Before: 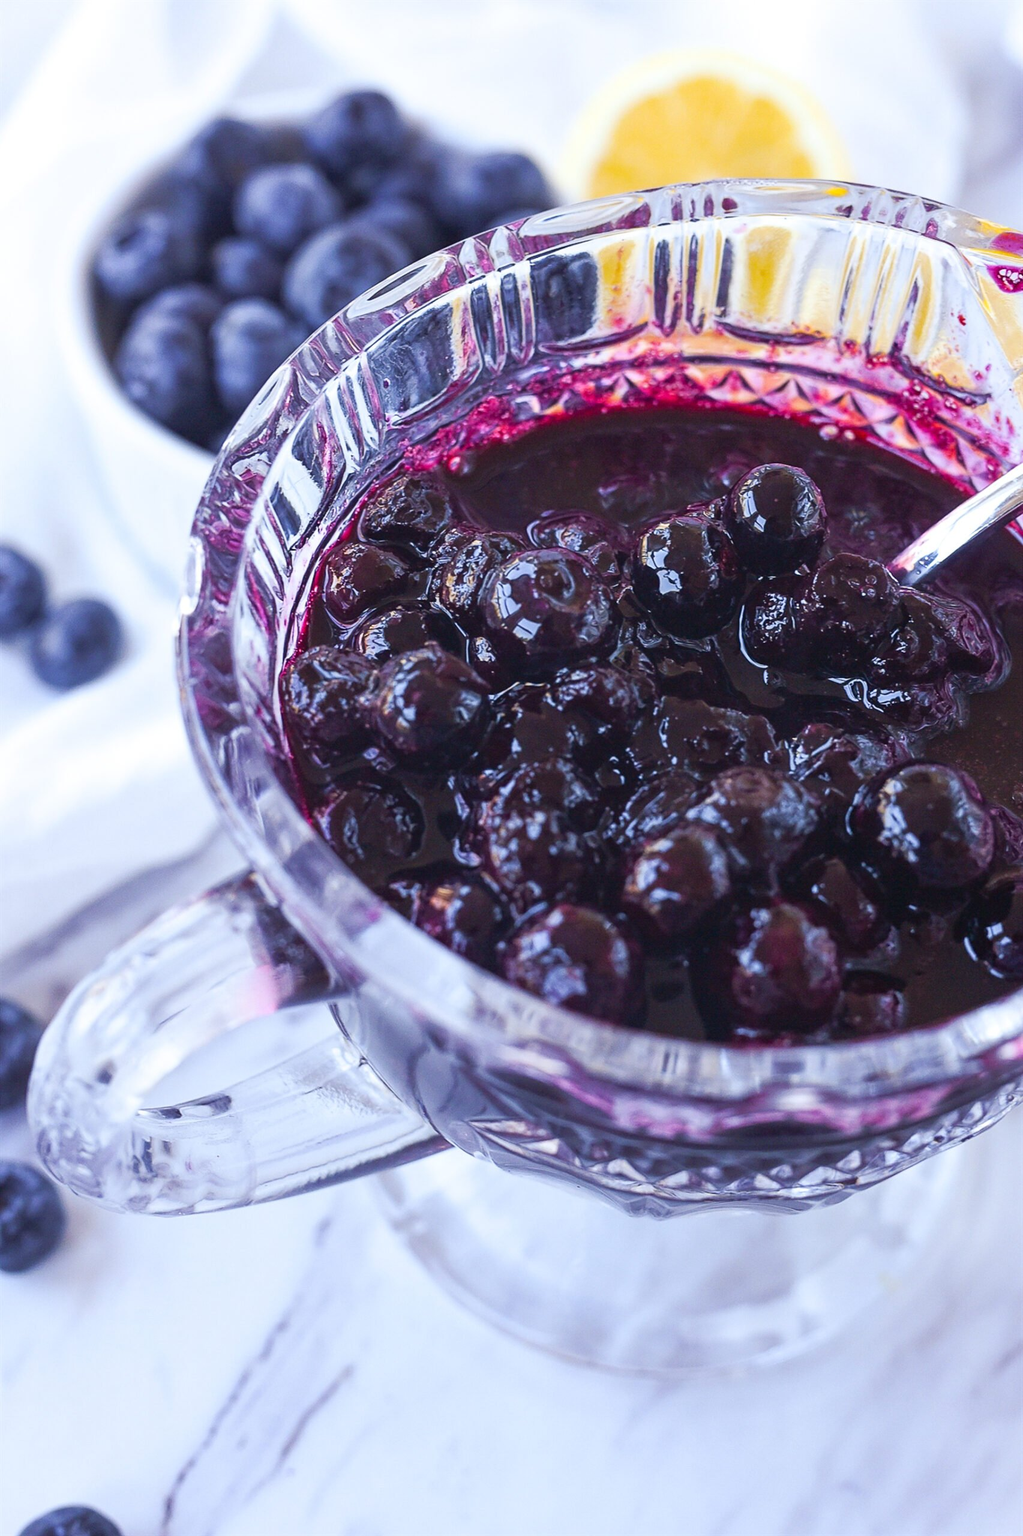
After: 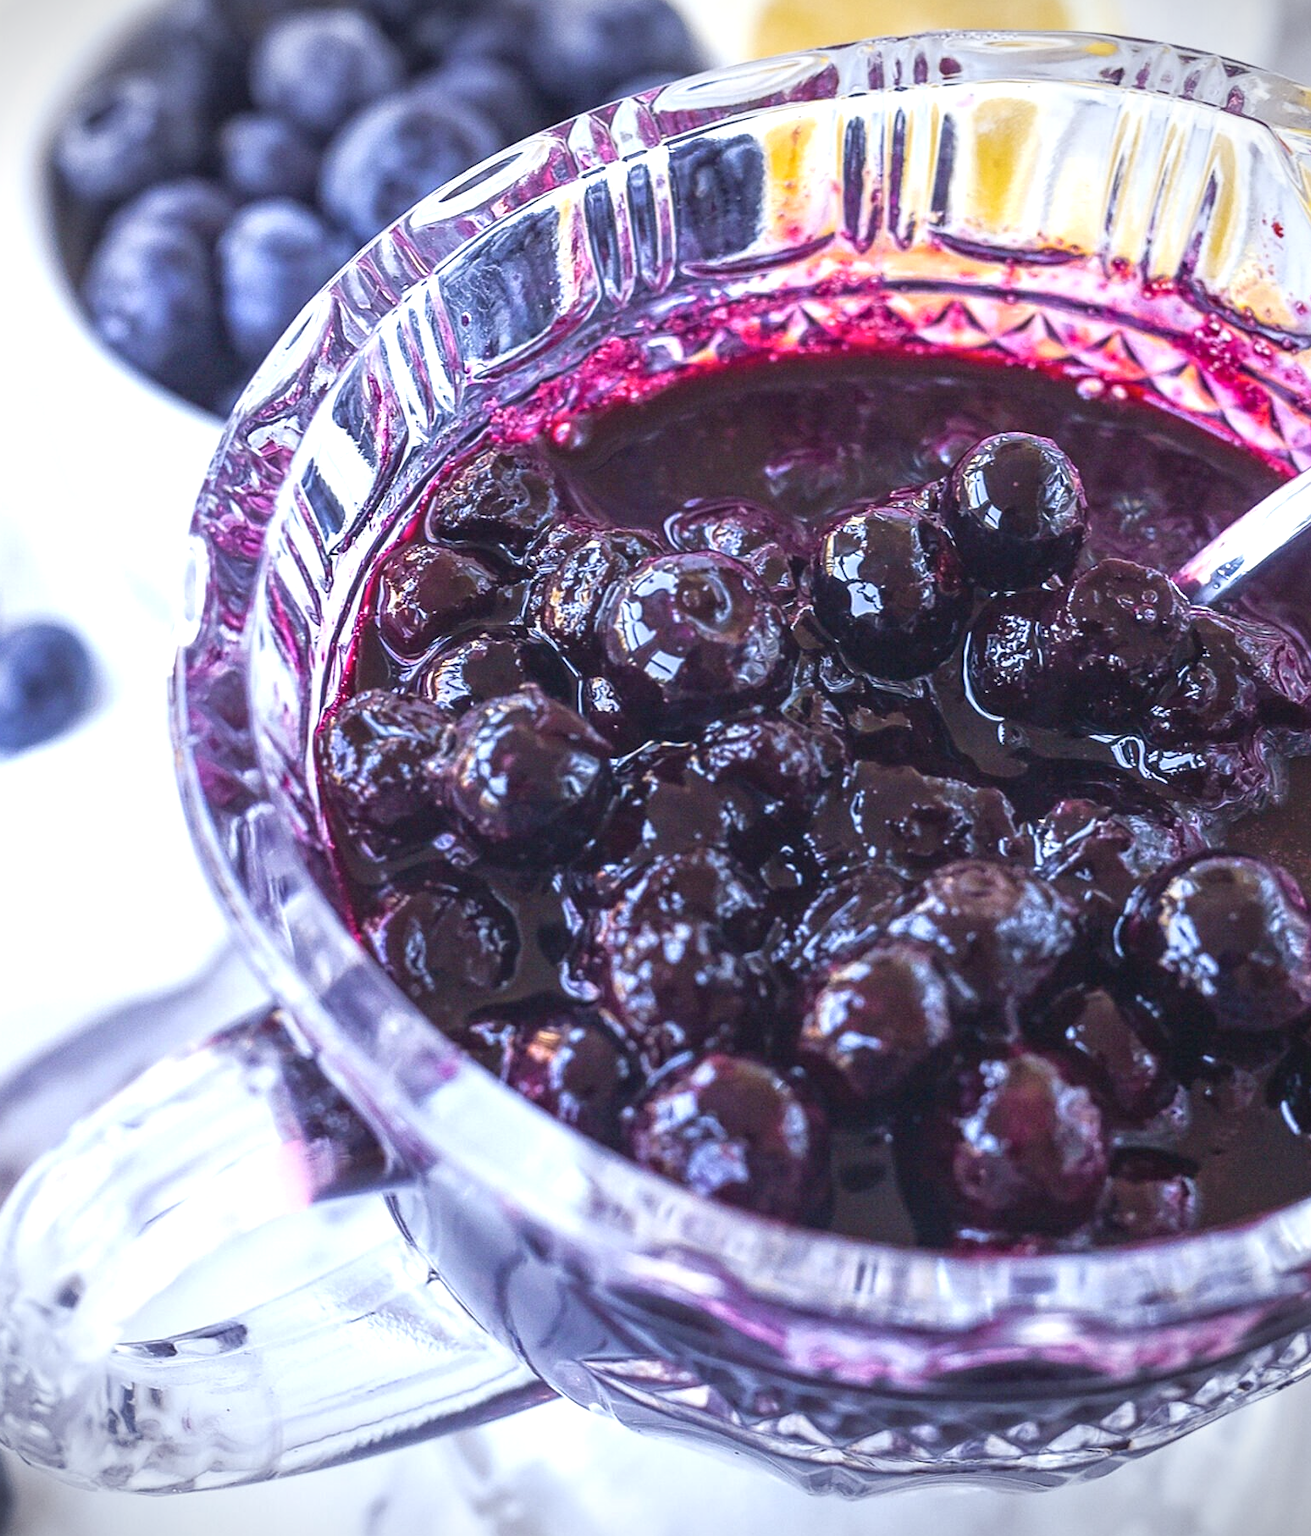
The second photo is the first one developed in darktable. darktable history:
crop: left 5.554%, top 10.251%, right 3.55%, bottom 18.87%
exposure: black level correction 0, exposure 0.499 EV, compensate highlight preservation false
vignetting: fall-off start 97.13%, width/height ratio 1.185
local contrast: on, module defaults
